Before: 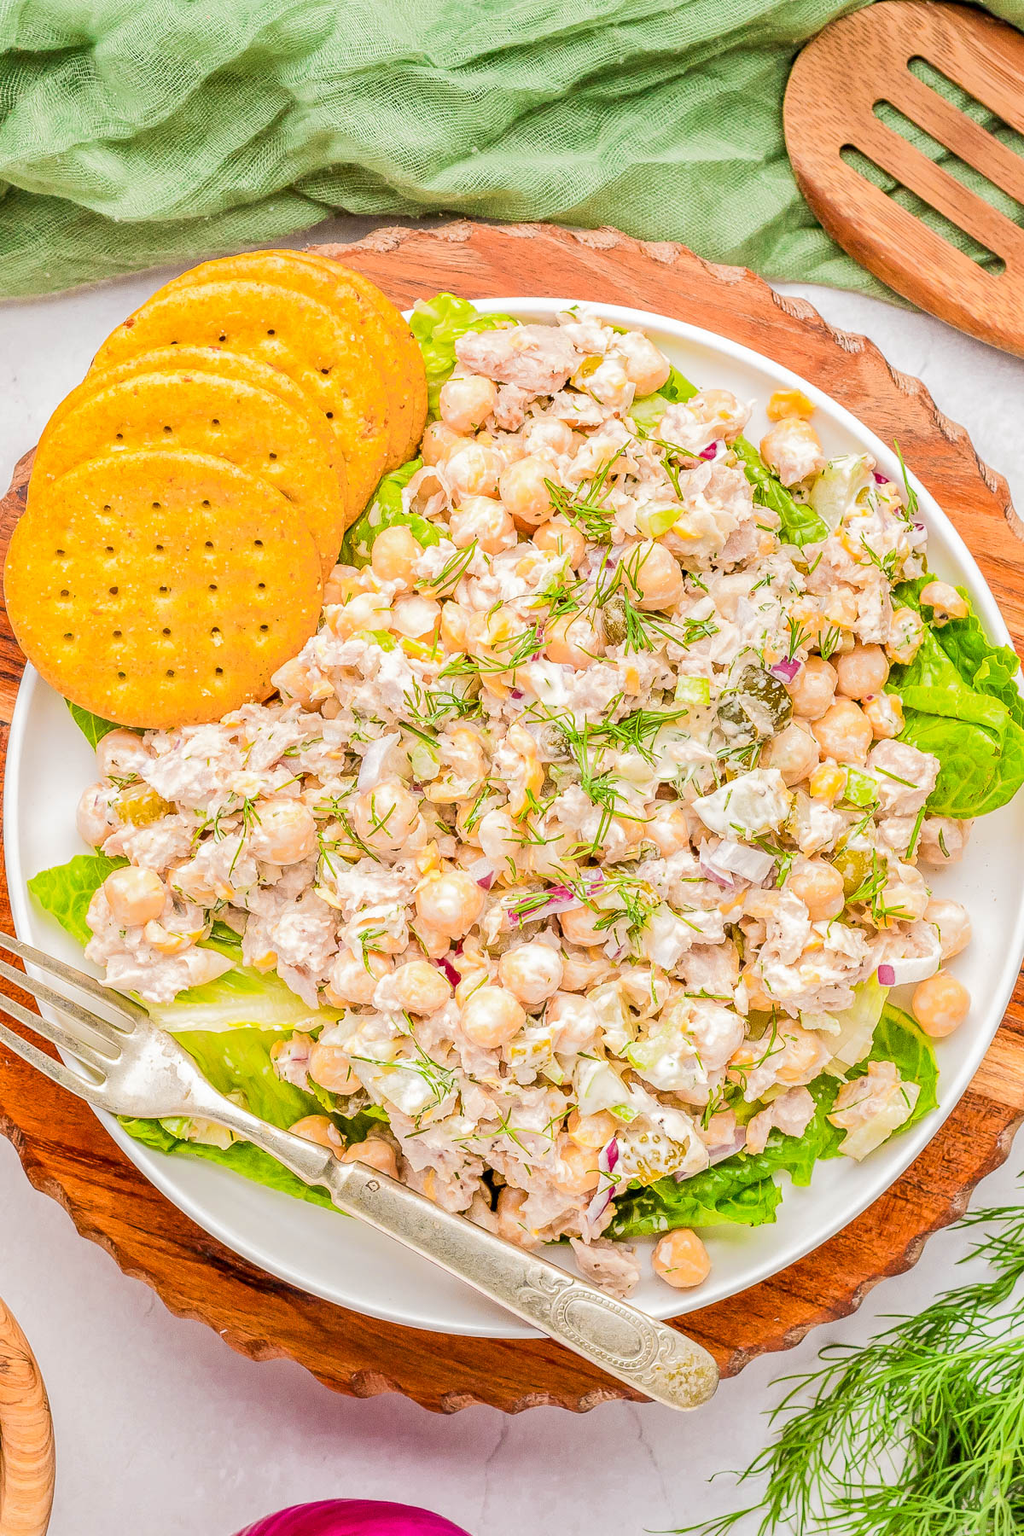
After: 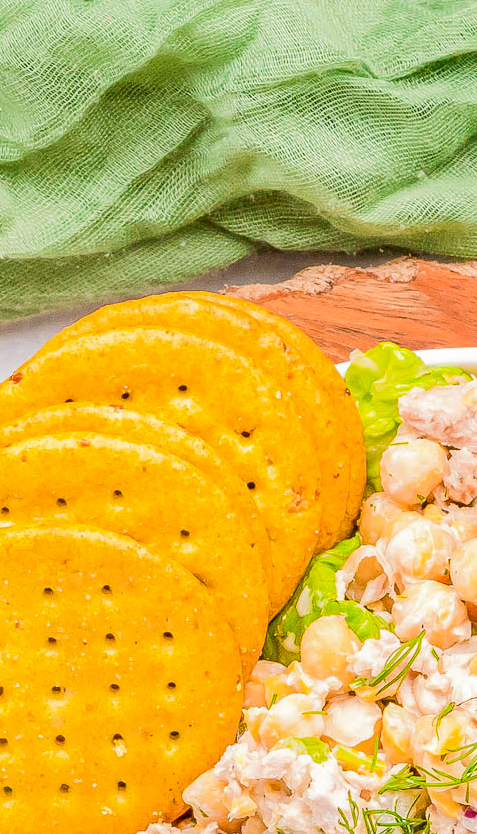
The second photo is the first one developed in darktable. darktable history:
crop and rotate: left 11.274%, top 0.105%, right 48.939%, bottom 53.52%
color balance rgb: perceptual saturation grading › global saturation 9.882%
